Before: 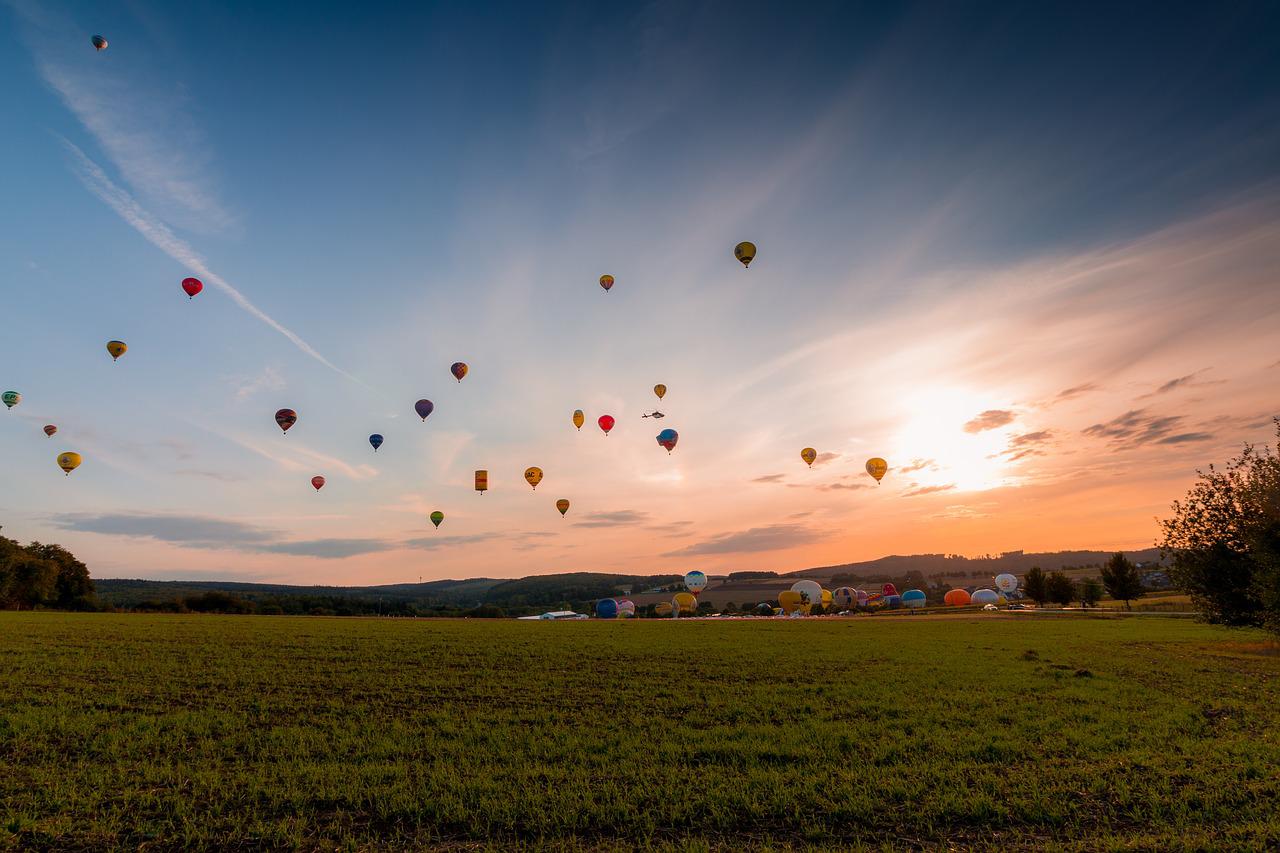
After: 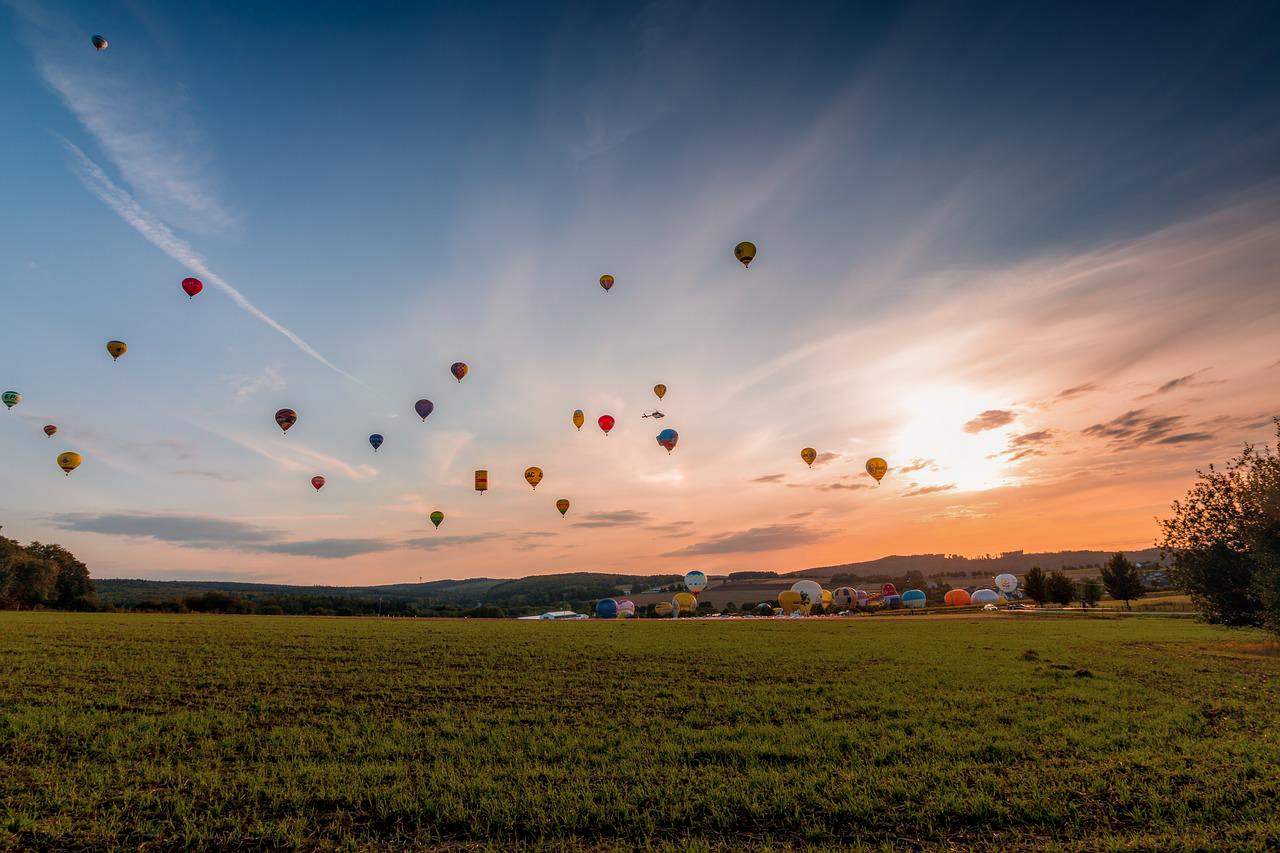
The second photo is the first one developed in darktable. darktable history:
local contrast: highlights 3%, shadows 5%, detail 134%
